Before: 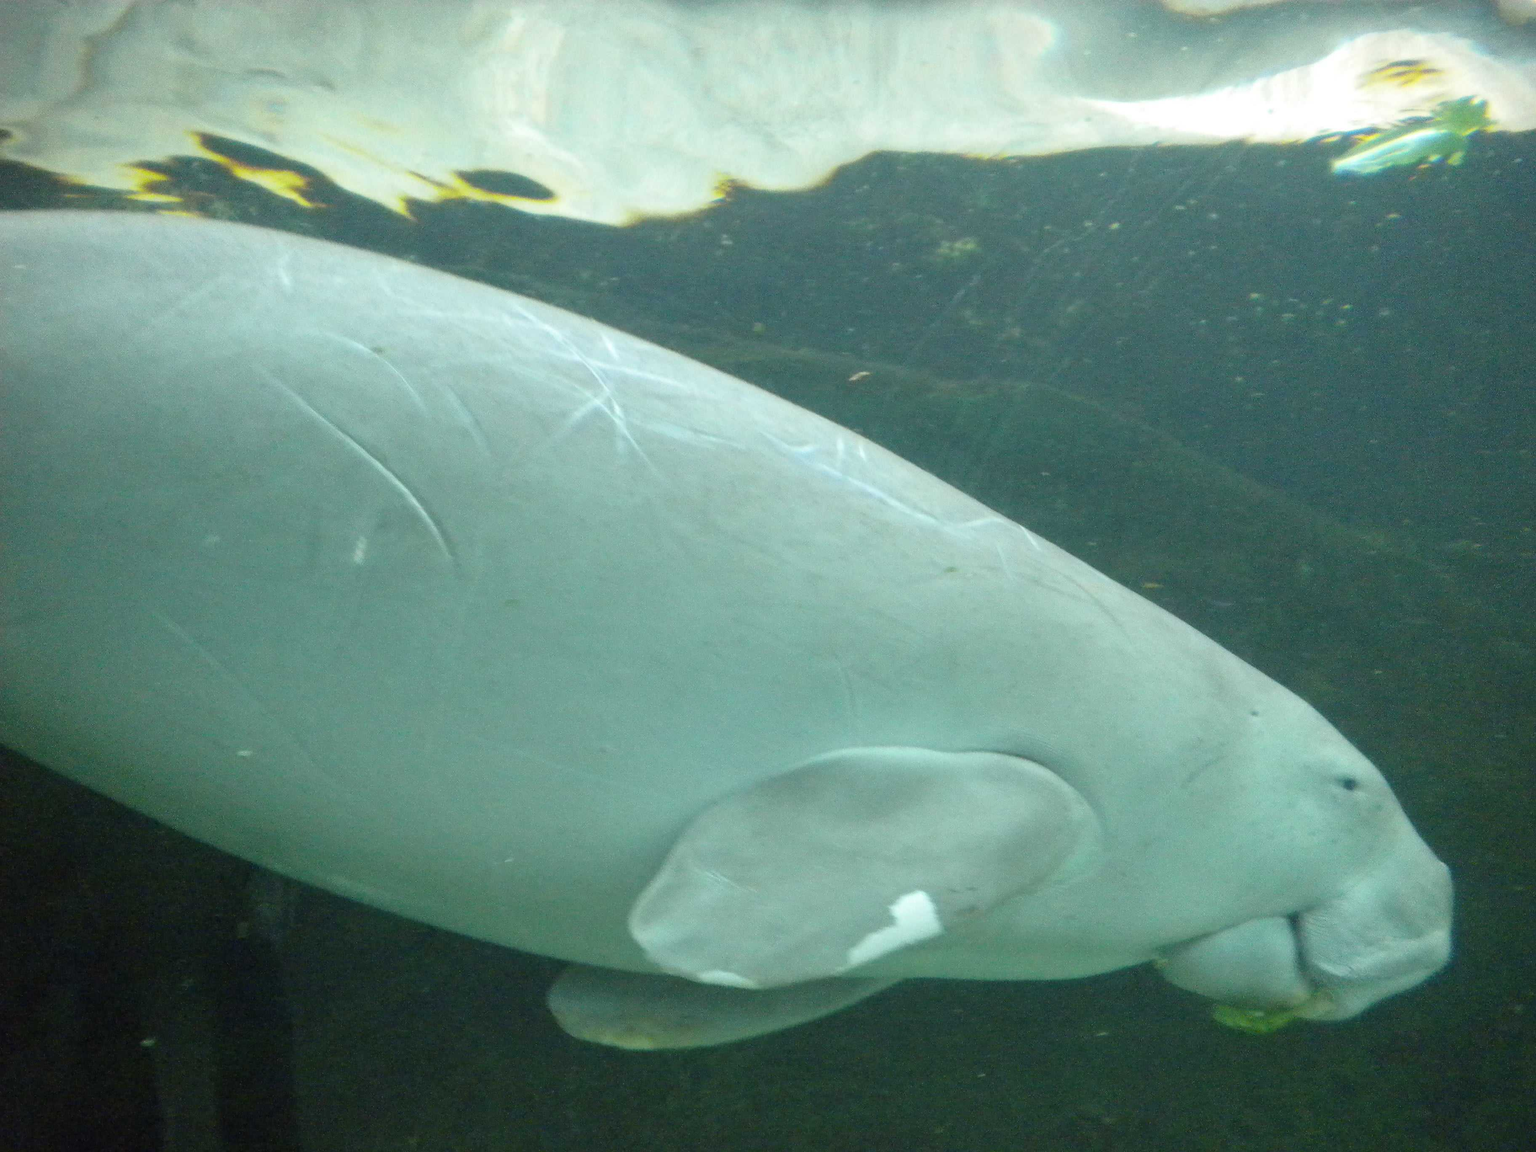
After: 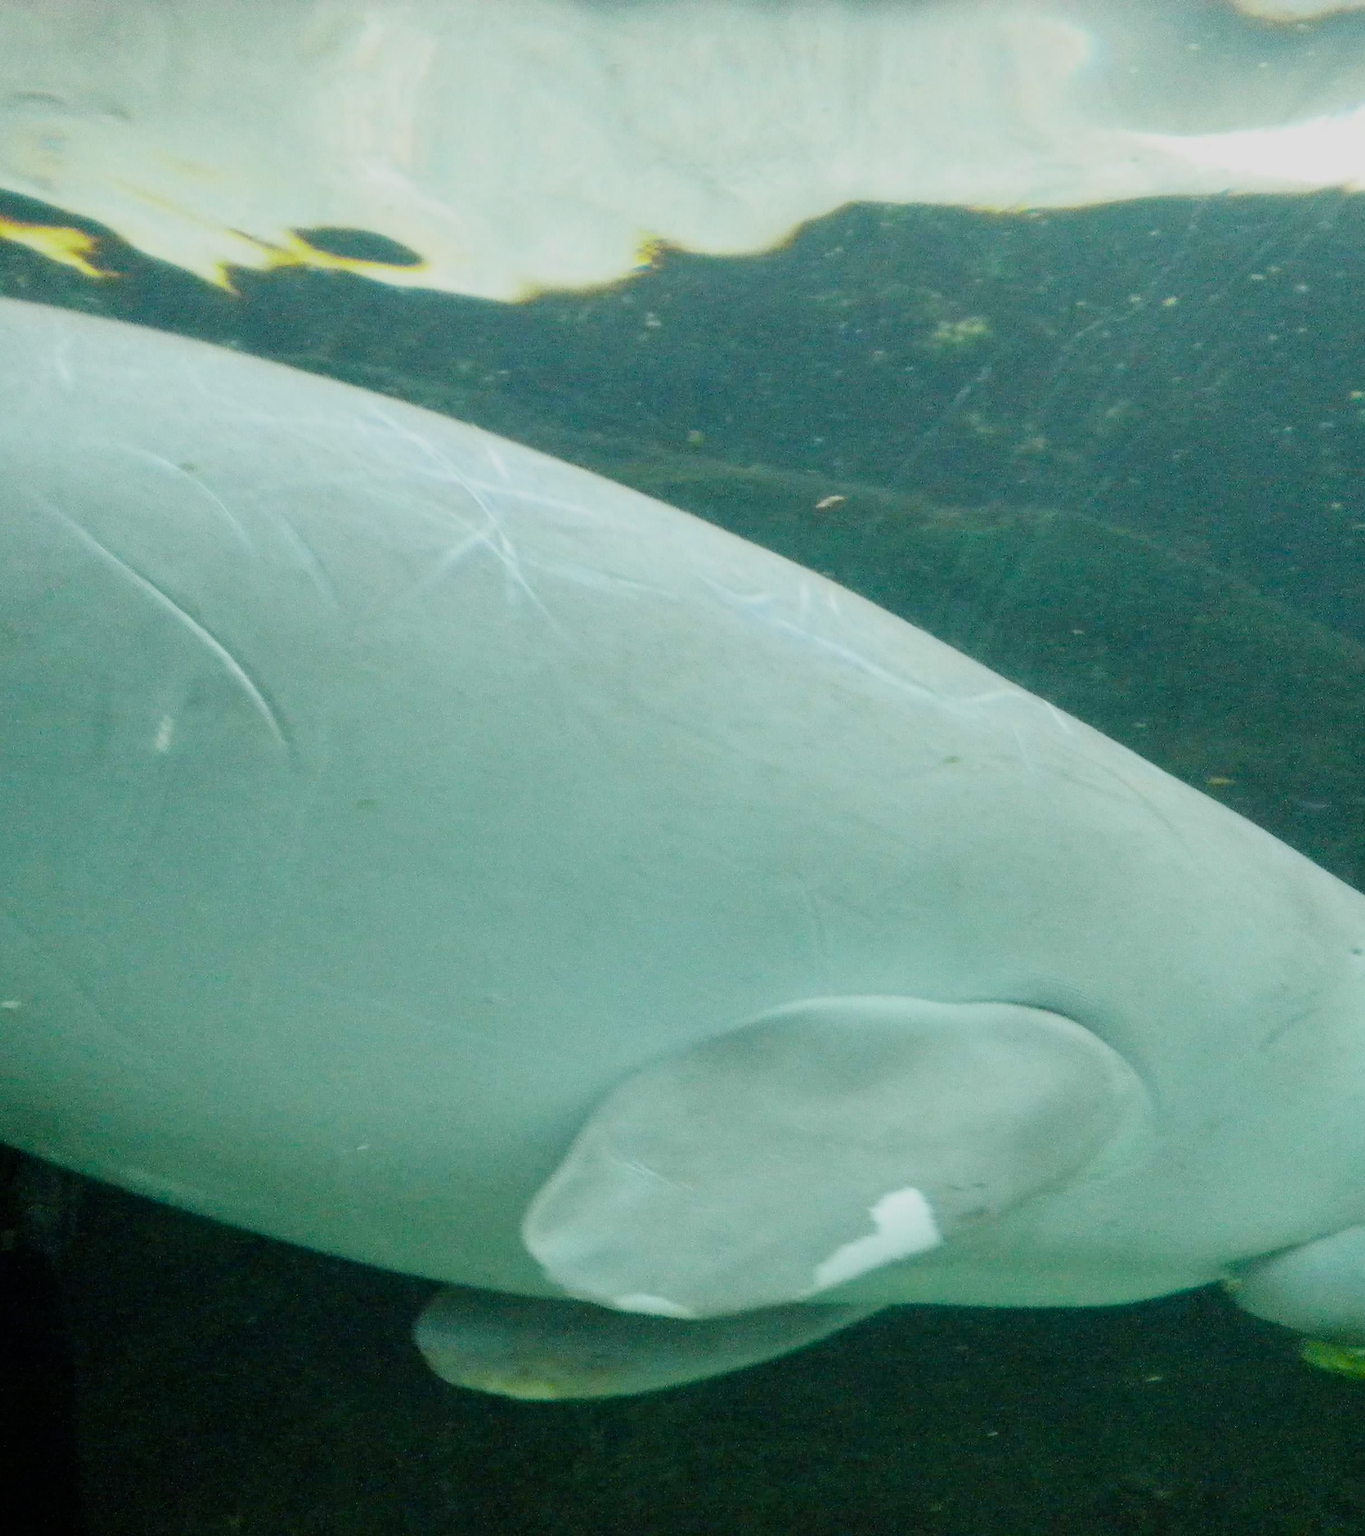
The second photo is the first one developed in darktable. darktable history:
color balance rgb: shadows lift › luminance -20%, power › hue 72.24°, highlights gain › luminance 15%, global offset › hue 171.6°, perceptual saturation grading › global saturation 14.09%, perceptual saturation grading › highlights -25%, perceptual saturation grading › shadows 25%, global vibrance 25%, contrast 10%
white balance: red 1, blue 1
filmic rgb: black relative exposure -7.32 EV, white relative exposure 5.09 EV, hardness 3.2
crop and rotate: left 15.446%, right 17.836%
